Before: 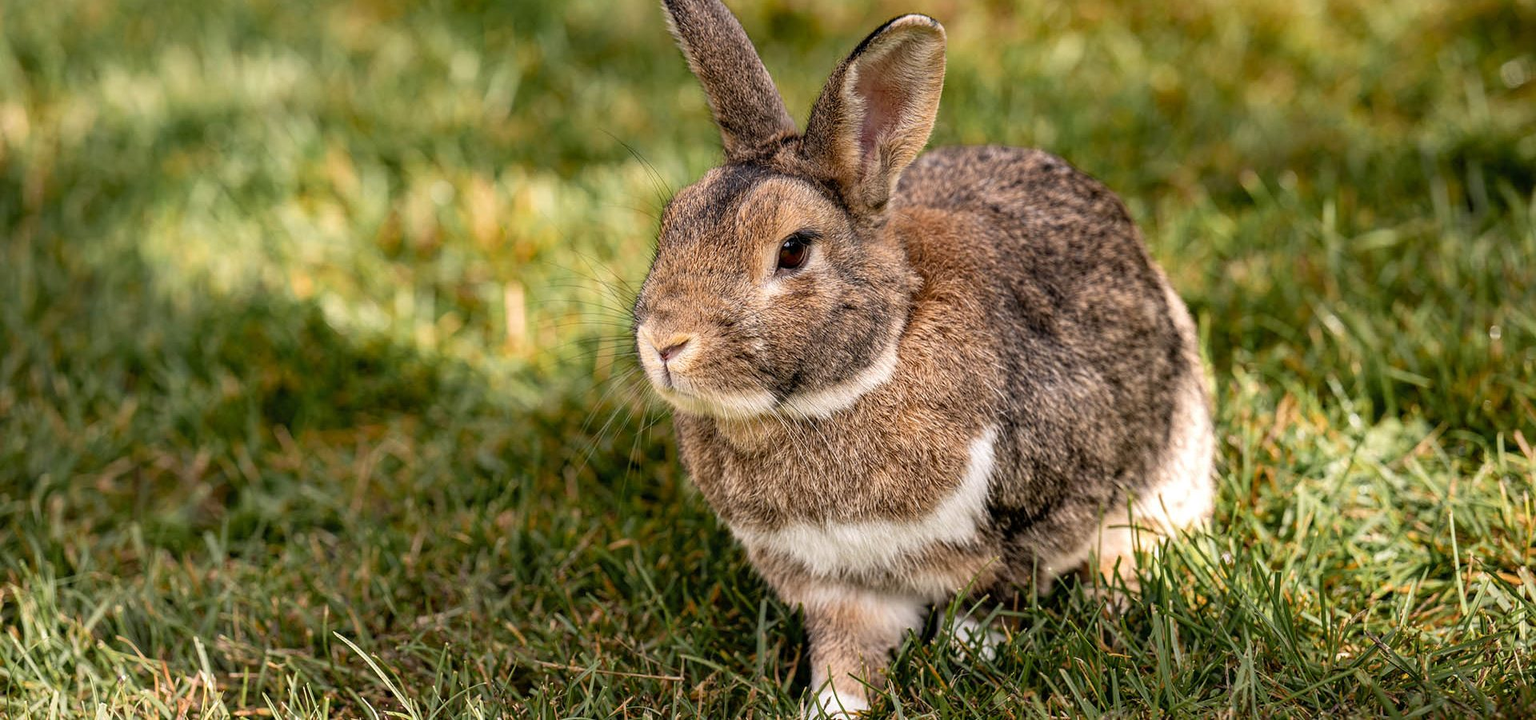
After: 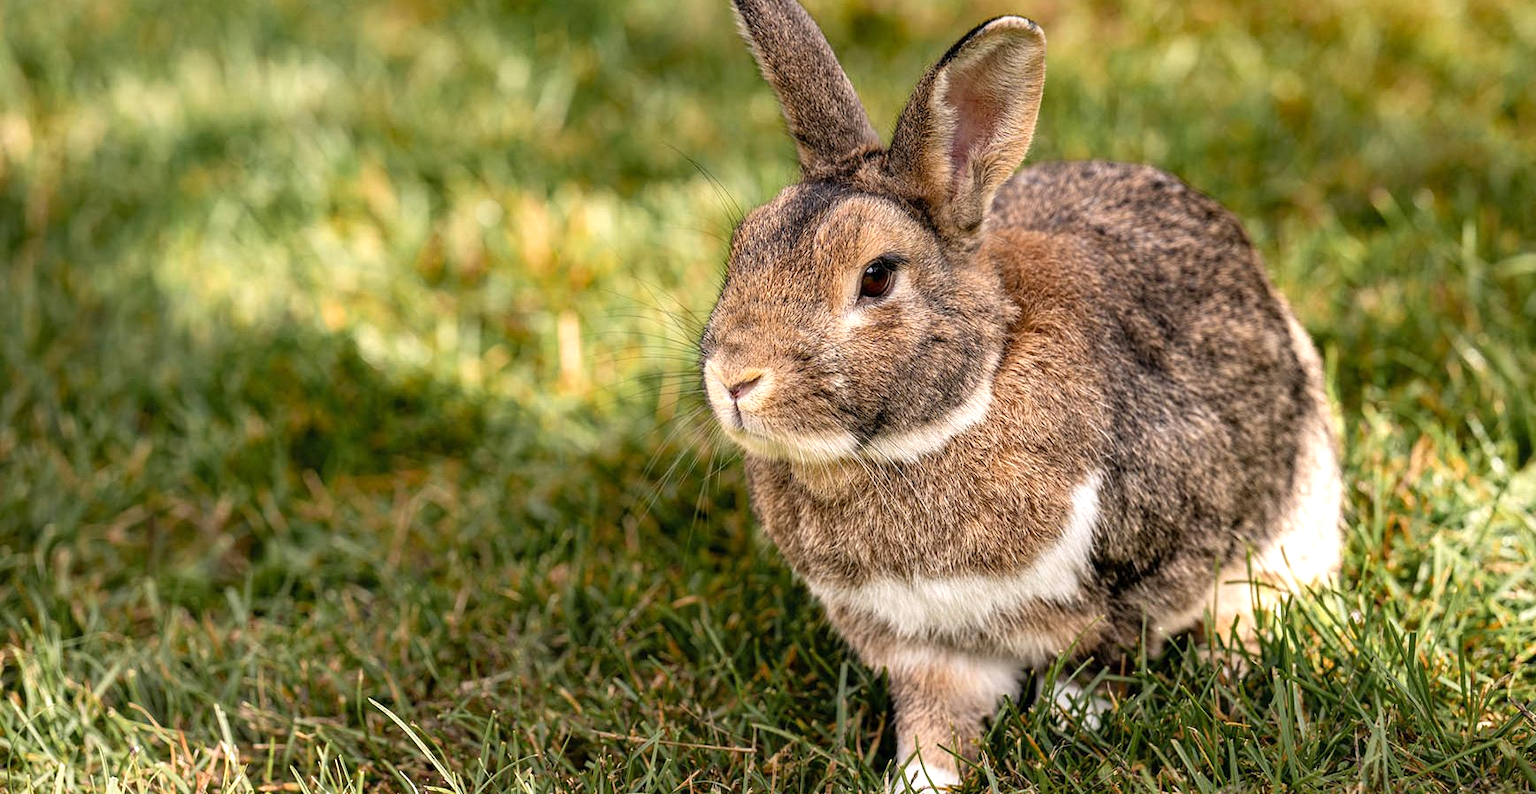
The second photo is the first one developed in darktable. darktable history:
crop: right 9.491%, bottom 0.018%
exposure: exposure 0.299 EV, compensate highlight preservation false
